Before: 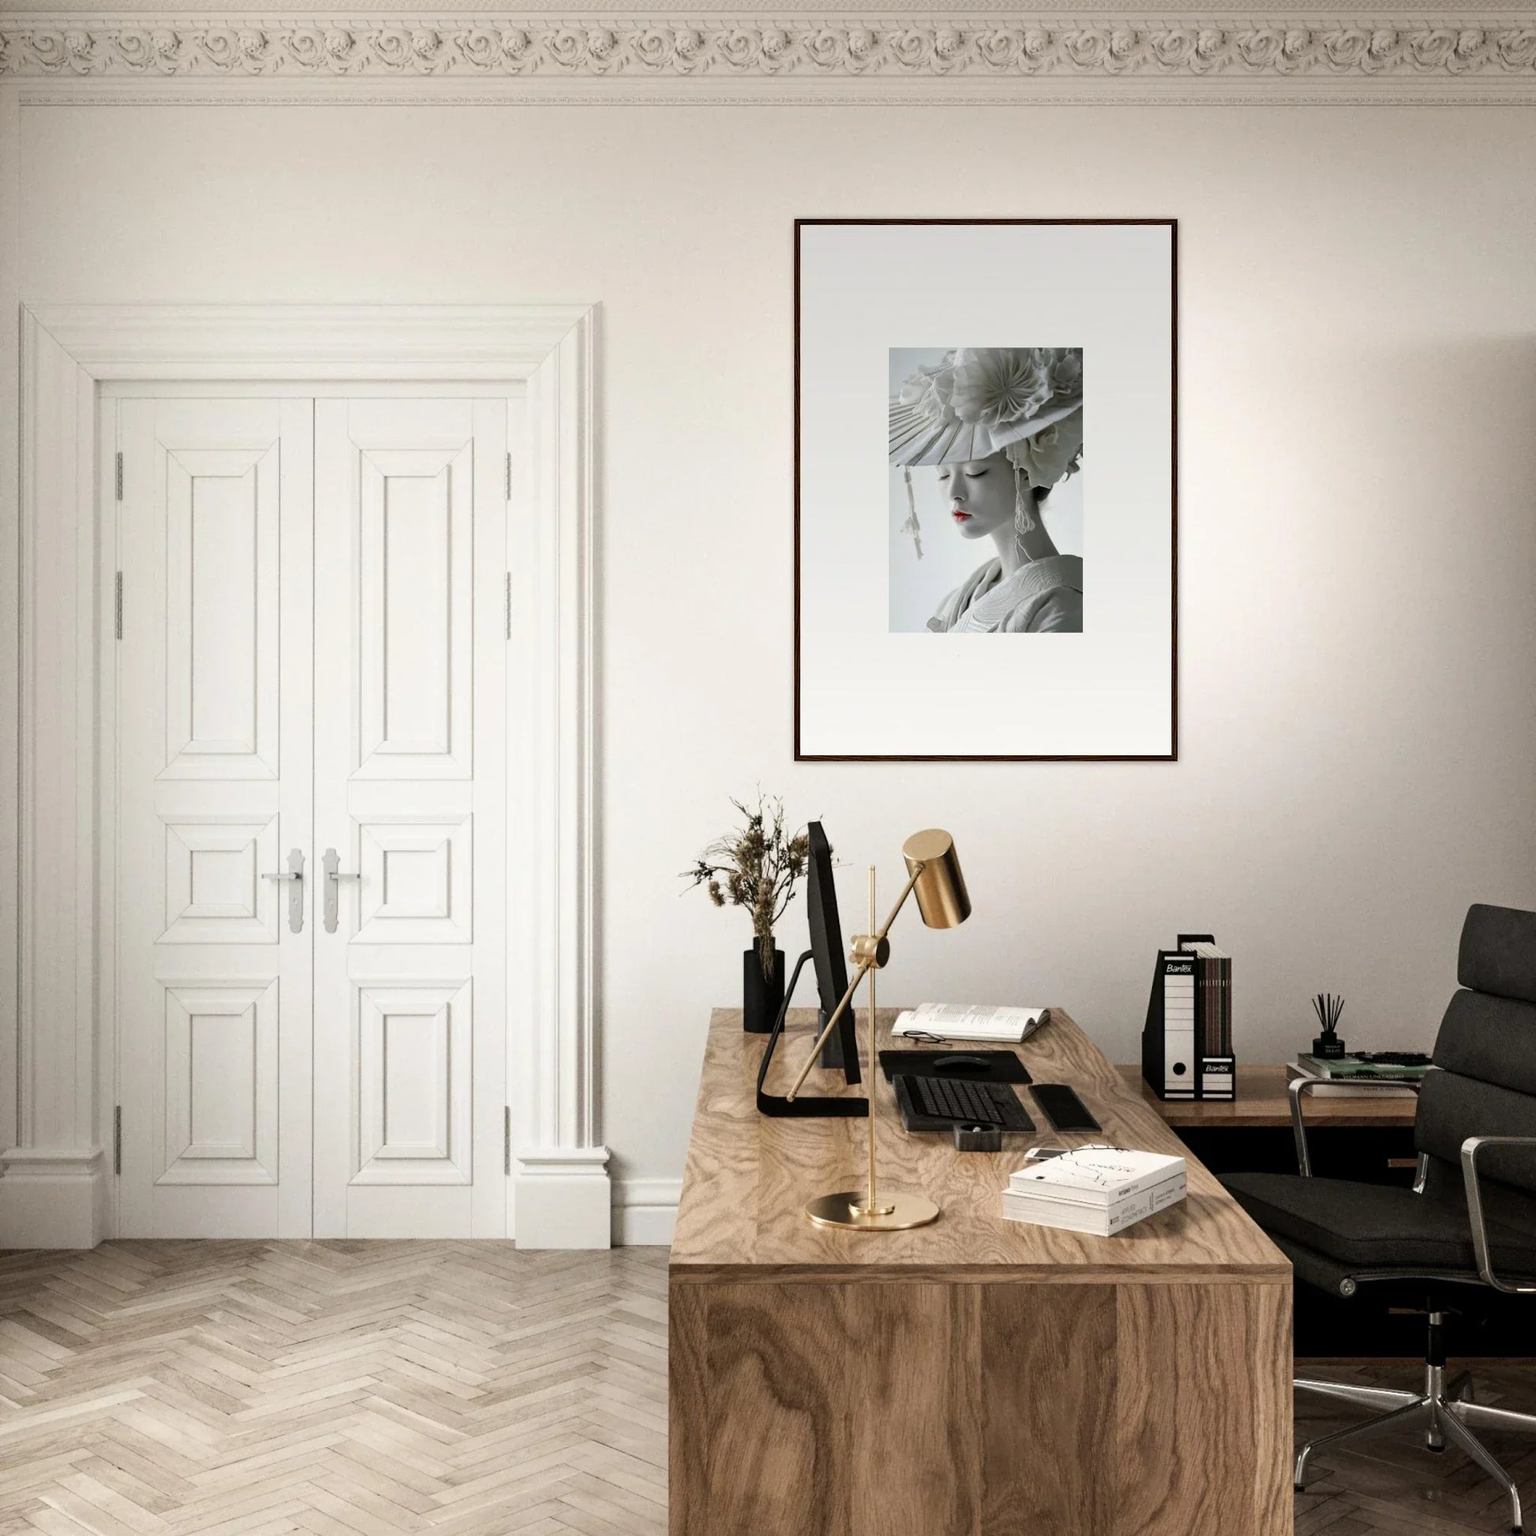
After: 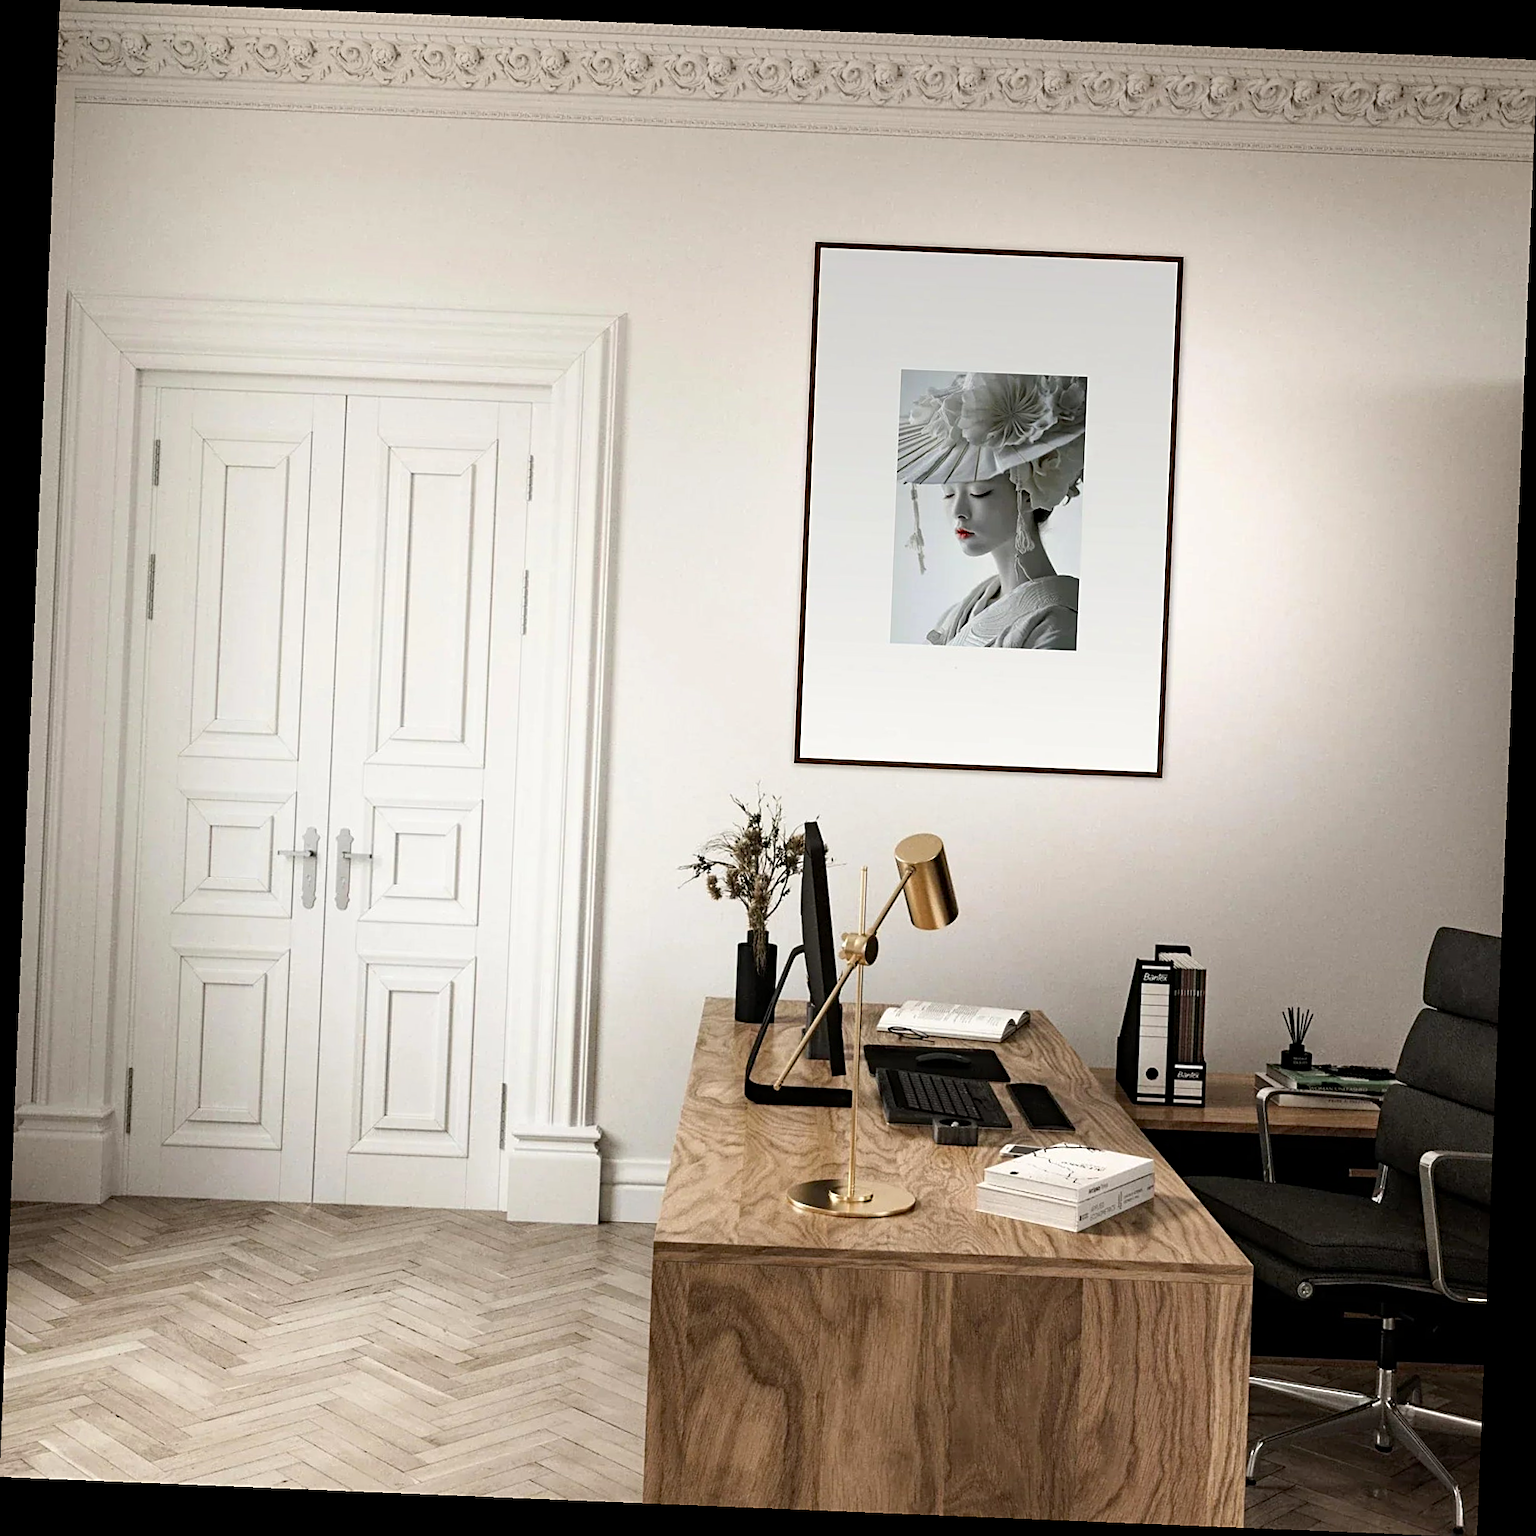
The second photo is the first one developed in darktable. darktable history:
sharpen: on, module defaults
crop and rotate: angle -2.34°
haze removal: compatibility mode true, adaptive false
